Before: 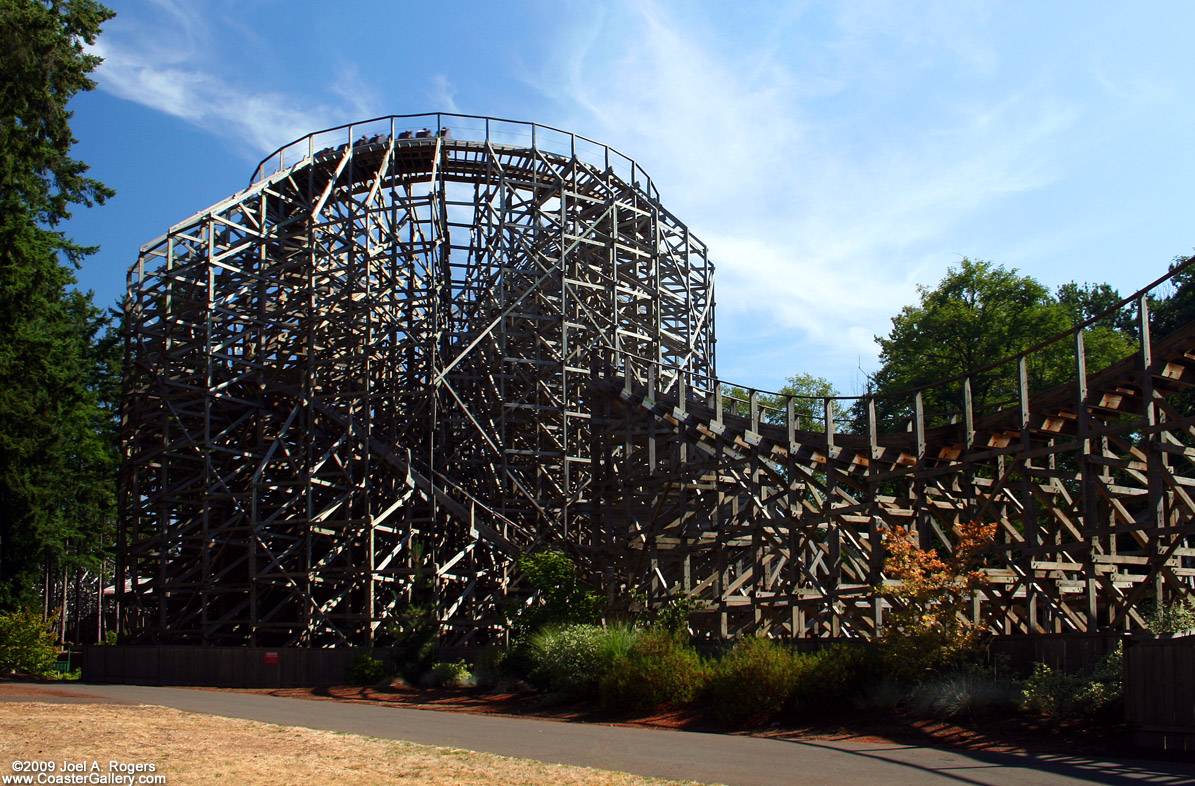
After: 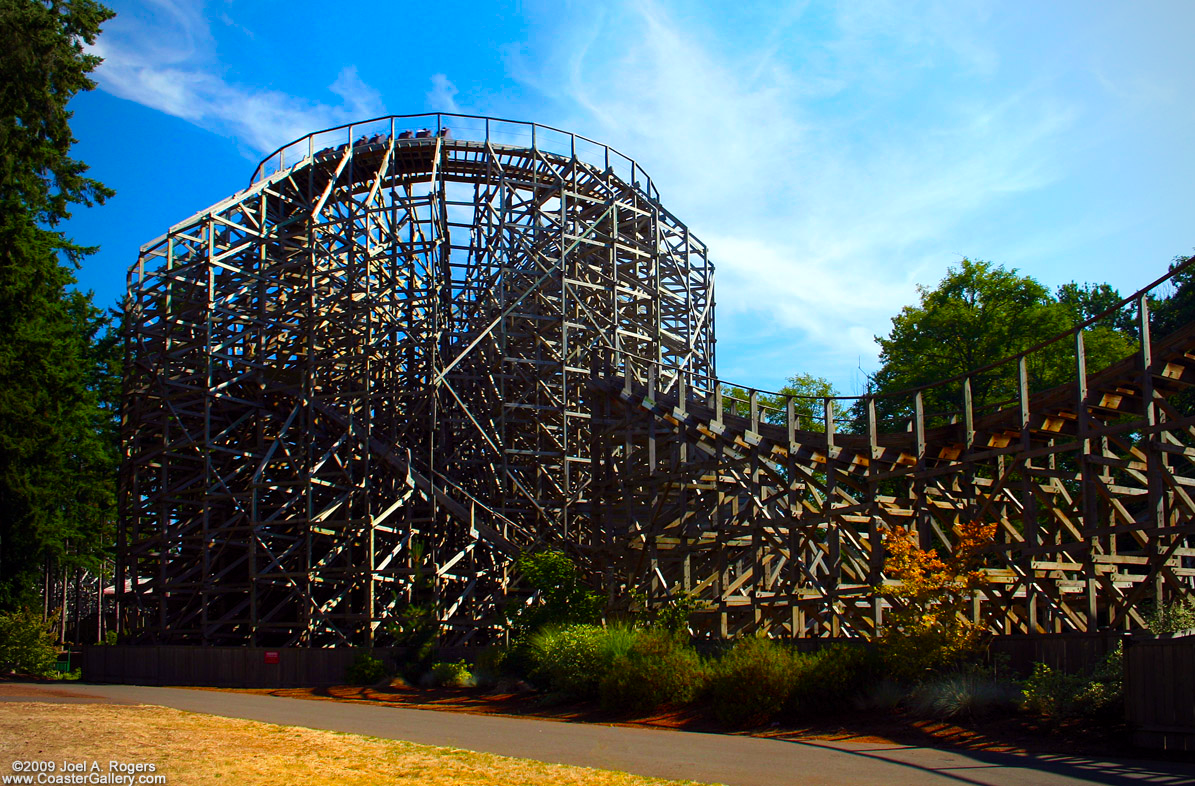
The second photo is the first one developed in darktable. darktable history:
color balance rgb: linear chroma grading › global chroma 23.15%, perceptual saturation grading › global saturation 28.7%, perceptual saturation grading › mid-tones 12.04%, perceptual saturation grading › shadows 10.19%, global vibrance 22.22%
vignetting: fall-off radius 63.6%
